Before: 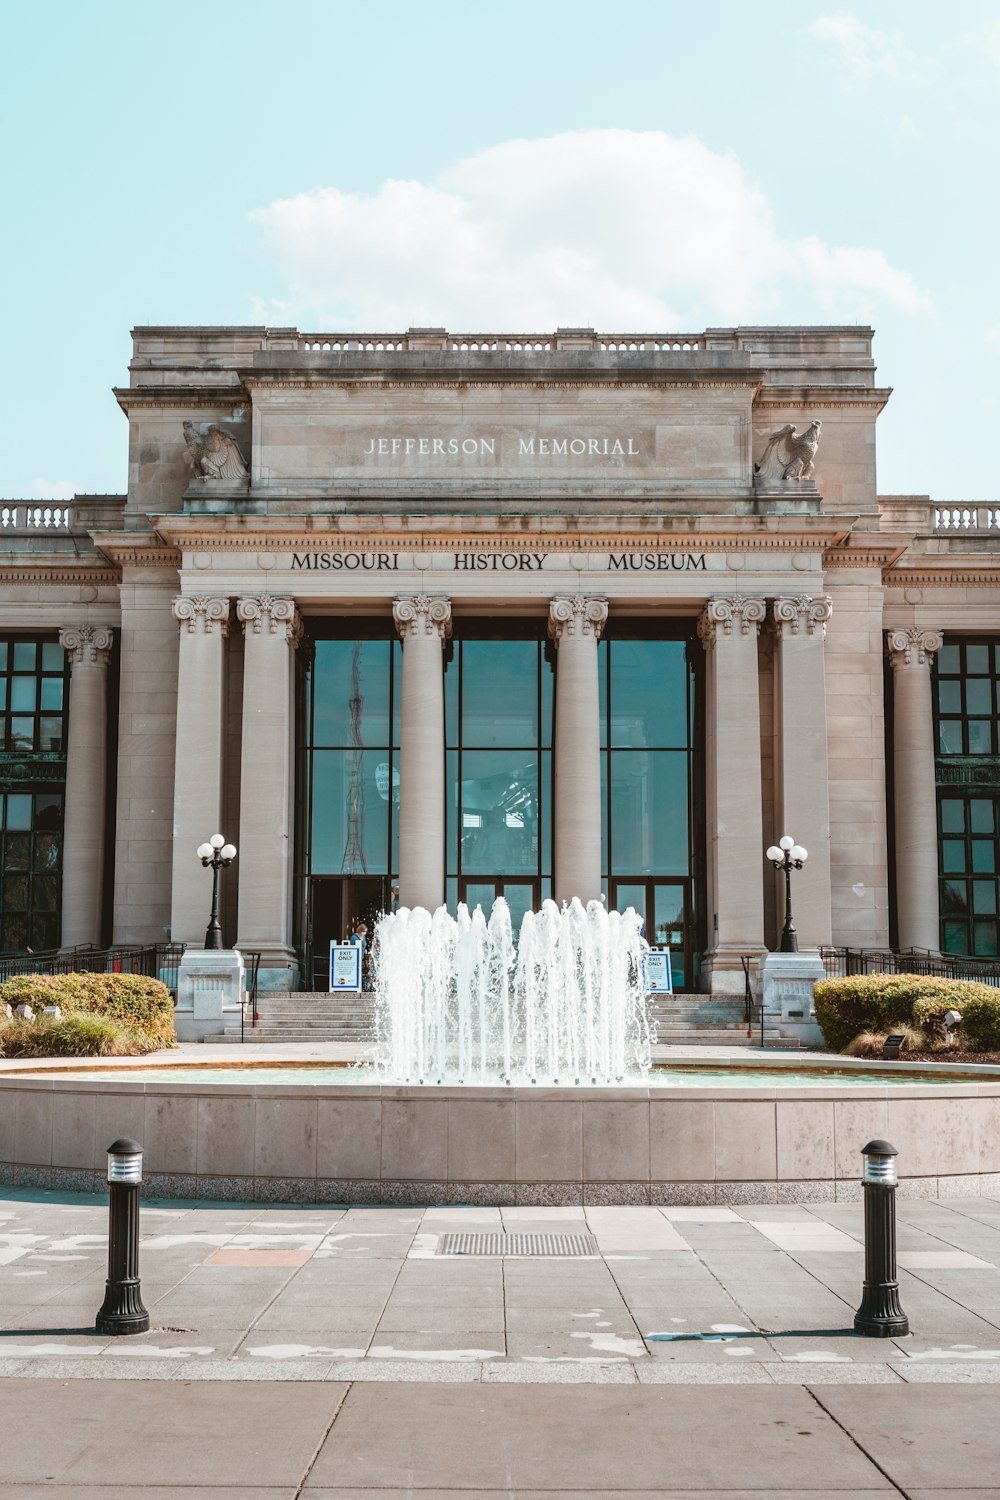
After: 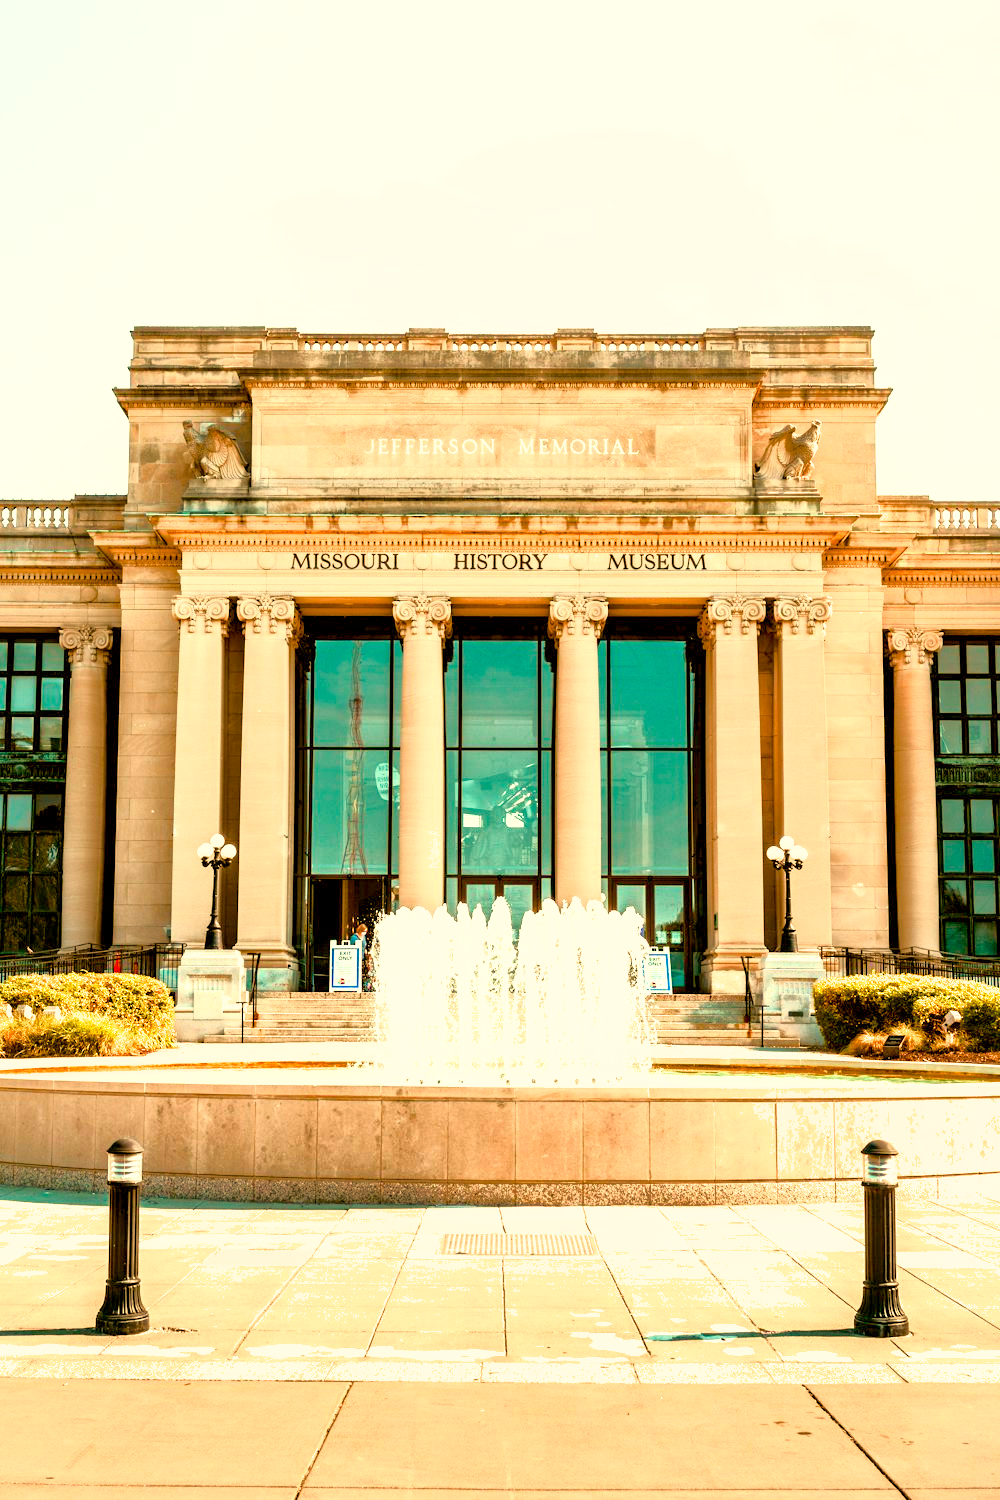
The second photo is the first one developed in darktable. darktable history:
exposure: exposure 0.6 EV, compensate highlight preservation false
shadows and highlights: on, module defaults
color balance rgb: shadows lift › luminance -9.41%, highlights gain › luminance 17.6%, global offset › luminance -1.45%, perceptual saturation grading › highlights -17.77%, perceptual saturation grading › mid-tones 33.1%, perceptual saturation grading › shadows 50.52%, global vibrance 24.22%
white balance: red 1.138, green 0.996, blue 0.812
base curve: curves: ch0 [(0, 0) (0.028, 0.03) (0.121, 0.232) (0.46, 0.748) (0.859, 0.968) (1, 1)]
